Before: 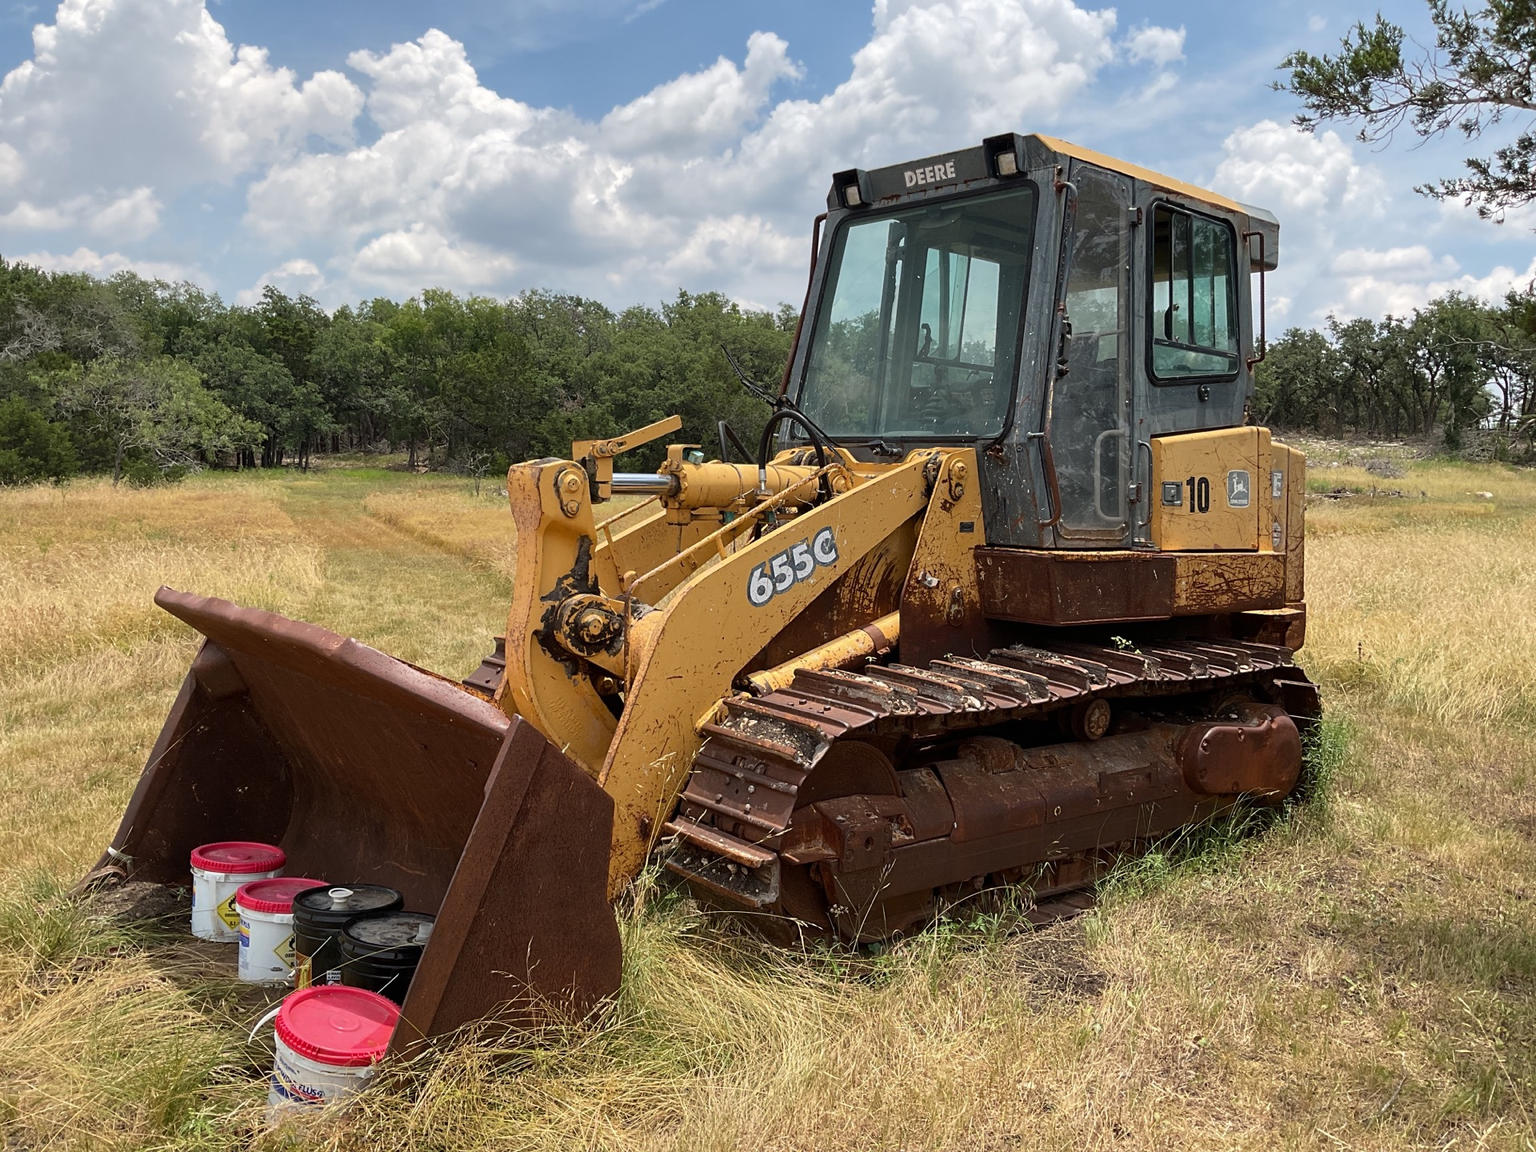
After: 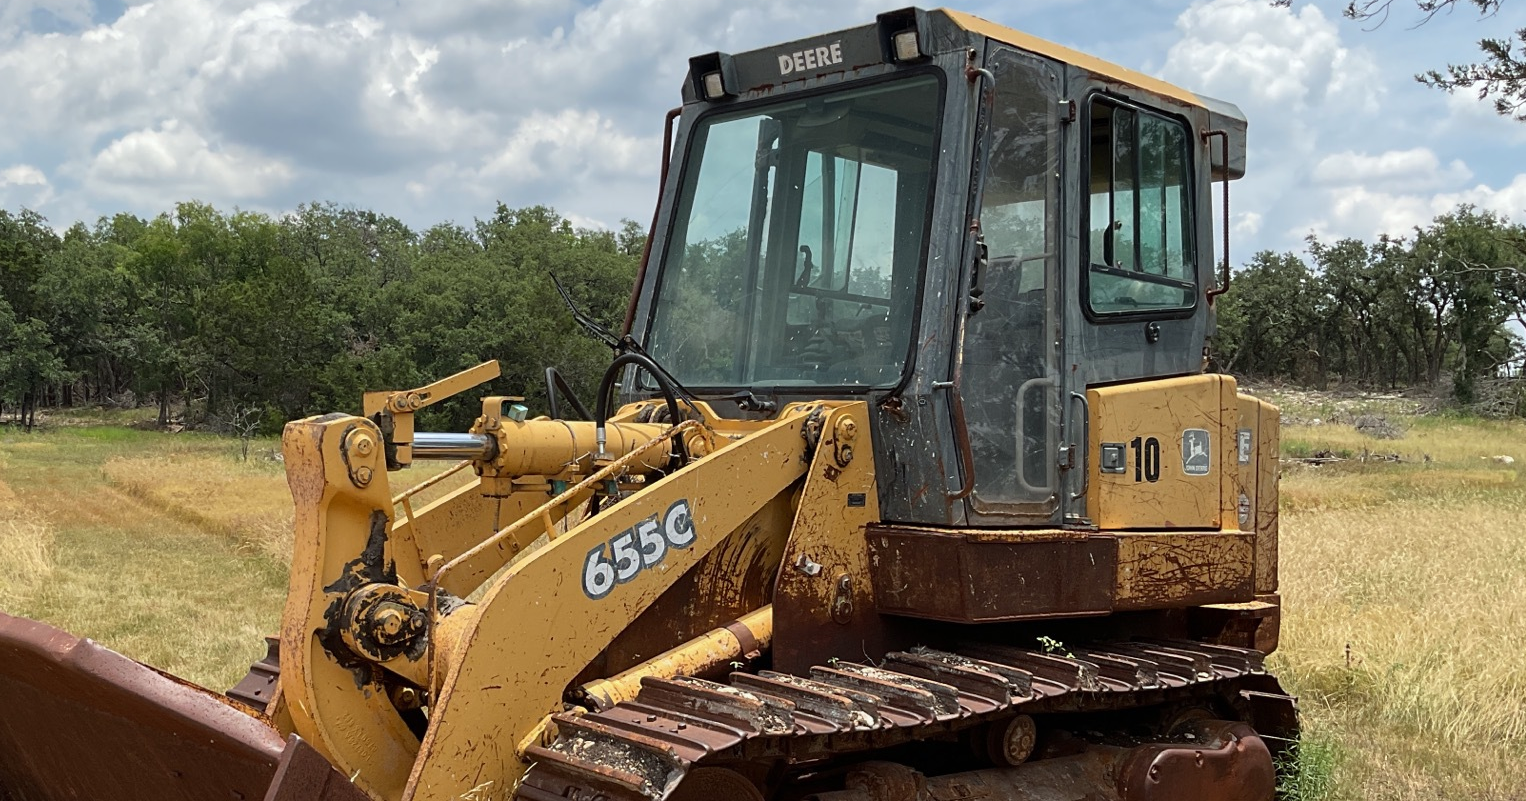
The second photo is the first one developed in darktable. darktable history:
crop: left 18.38%, top 11.092%, right 2.134%, bottom 33.217%
white balance: red 0.978, blue 0.999
